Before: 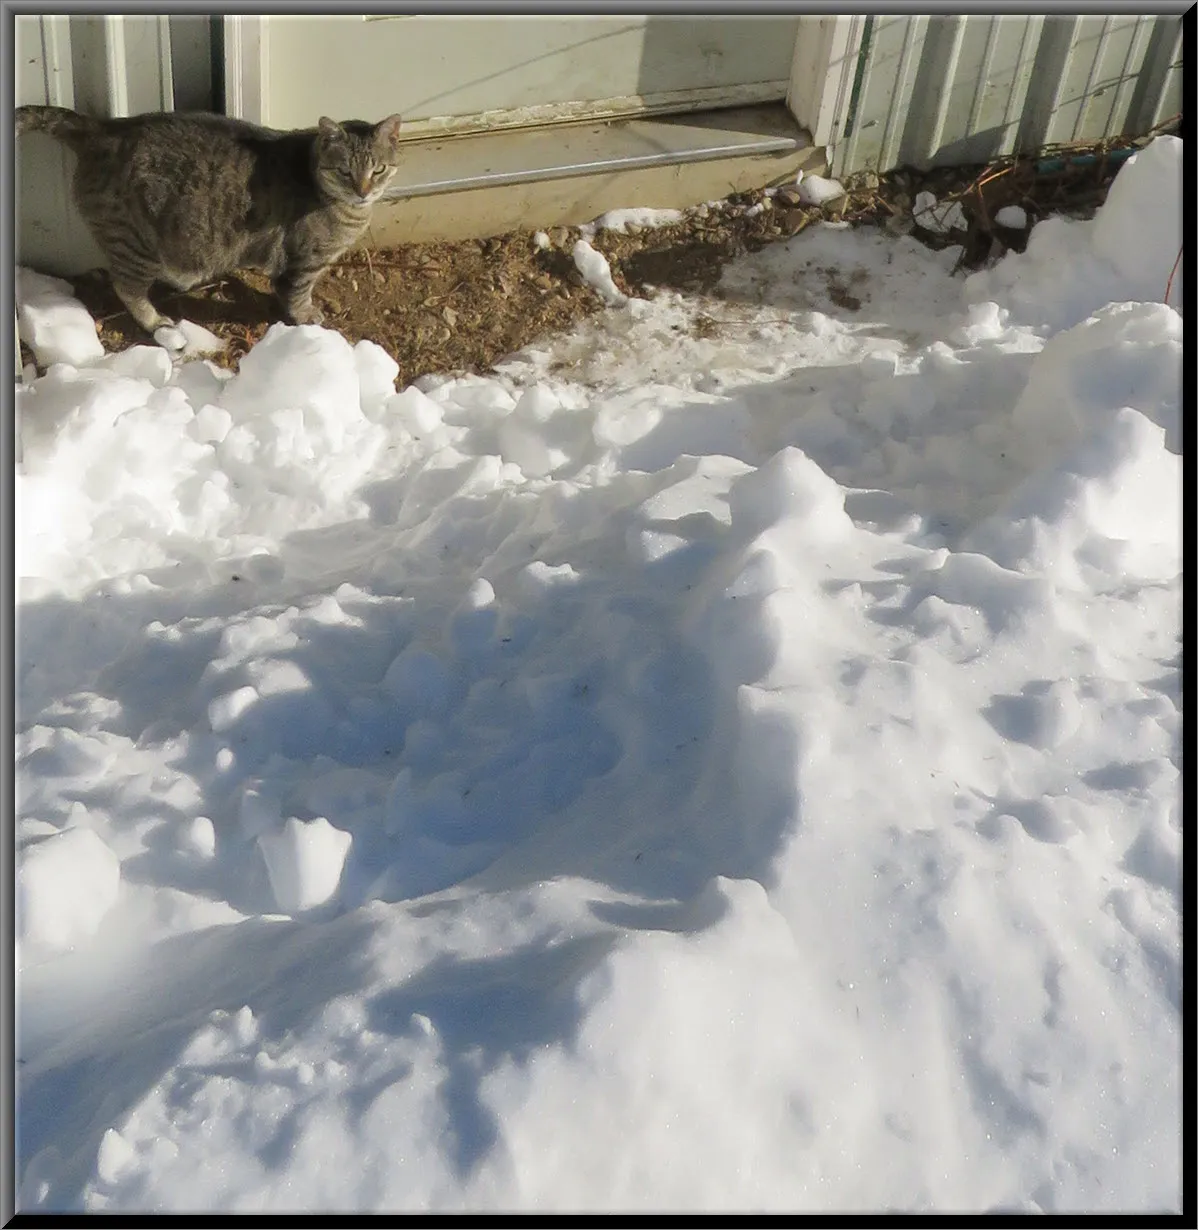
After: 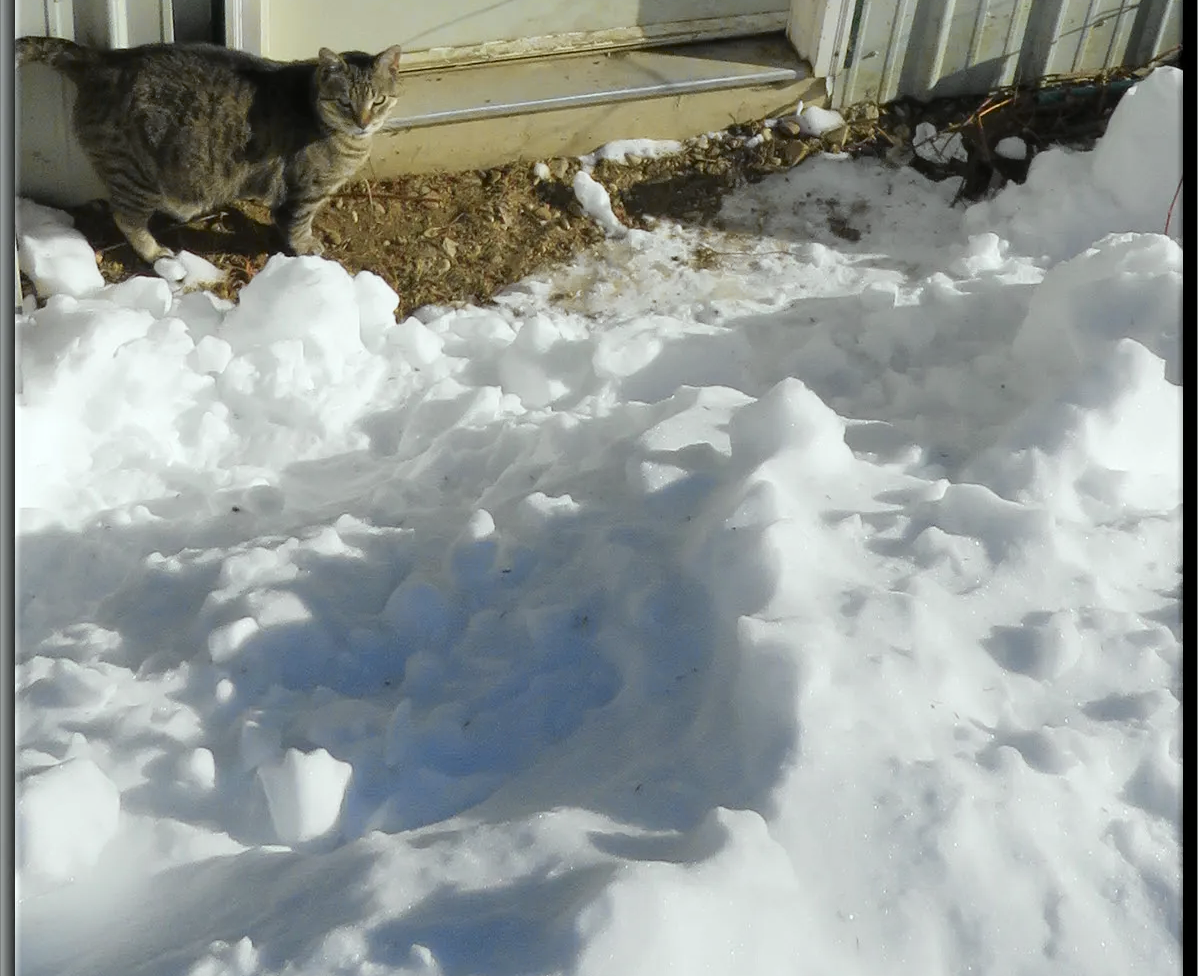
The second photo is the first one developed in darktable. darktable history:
crop and rotate: top 5.663%, bottom 14.961%
color calibration: illuminant as shot in camera, x 0.359, y 0.361, temperature 4581.09 K
tone curve: curves: ch0 [(0, 0) (0.037, 0.025) (0.131, 0.093) (0.275, 0.256) (0.497, 0.51) (0.617, 0.643) (0.704, 0.732) (0.813, 0.832) (0.911, 0.925) (0.997, 0.995)]; ch1 [(0, 0) (0.301, 0.3) (0.444, 0.45) (0.493, 0.495) (0.507, 0.503) (0.534, 0.533) (0.582, 0.58) (0.658, 0.693) (0.746, 0.77) (1, 1)]; ch2 [(0, 0) (0.246, 0.233) (0.36, 0.352) (0.415, 0.418) (0.476, 0.492) (0.502, 0.504) (0.525, 0.518) (0.539, 0.544) (0.586, 0.602) (0.634, 0.651) (0.706, 0.727) (0.853, 0.852) (1, 0.951)], color space Lab, independent channels, preserve colors none
